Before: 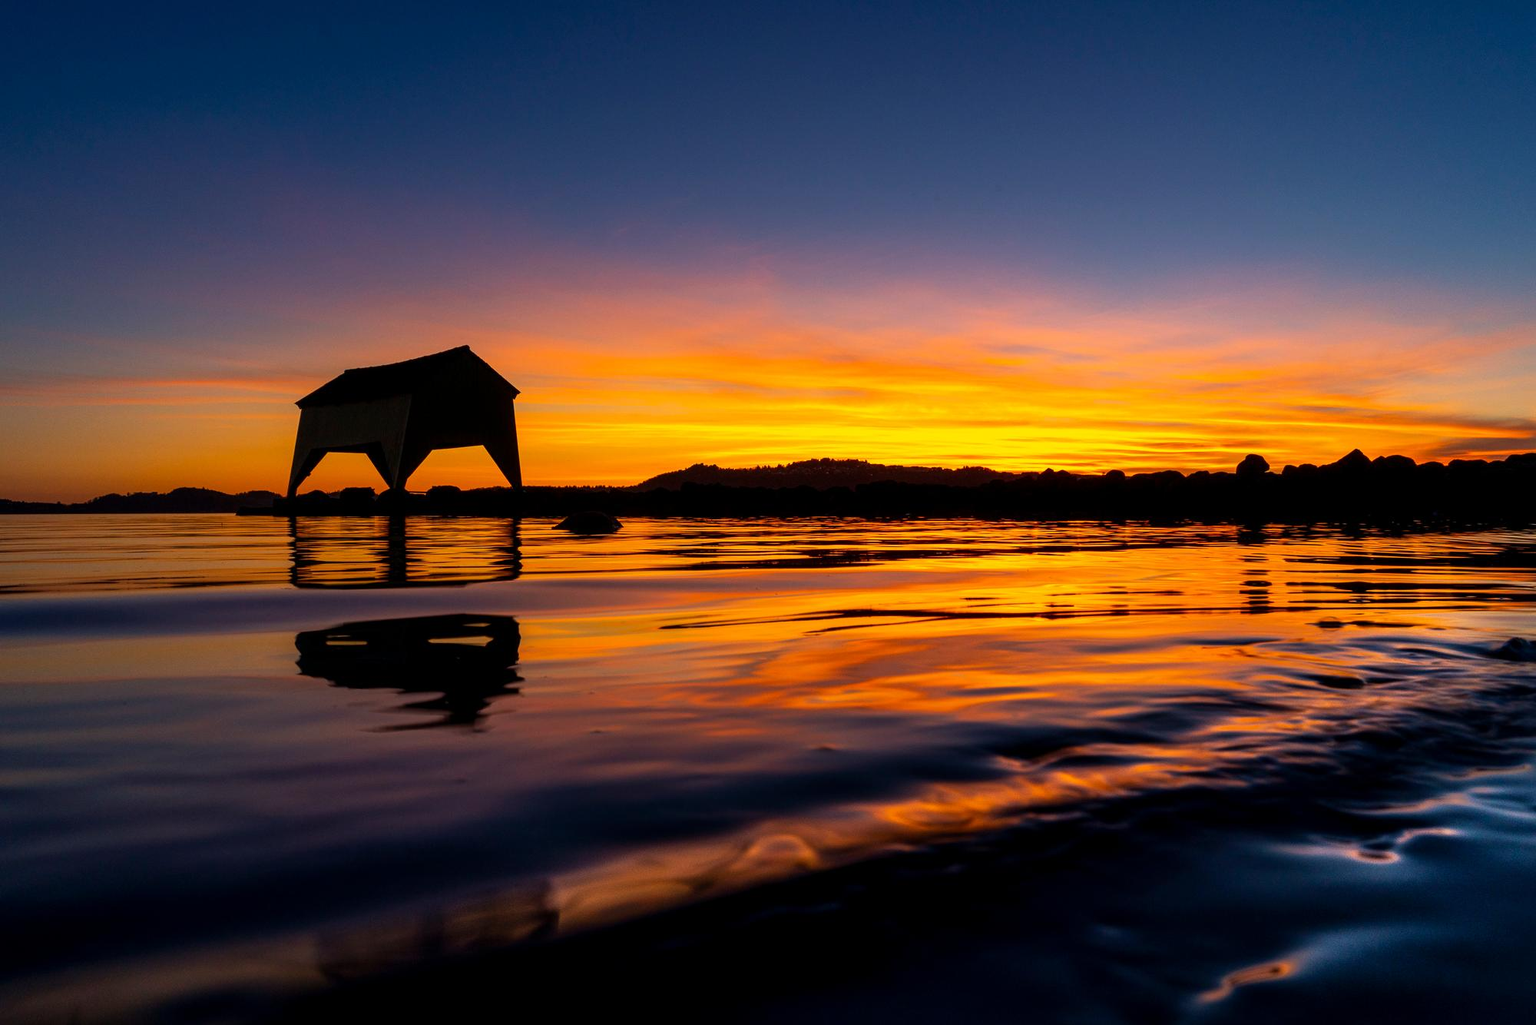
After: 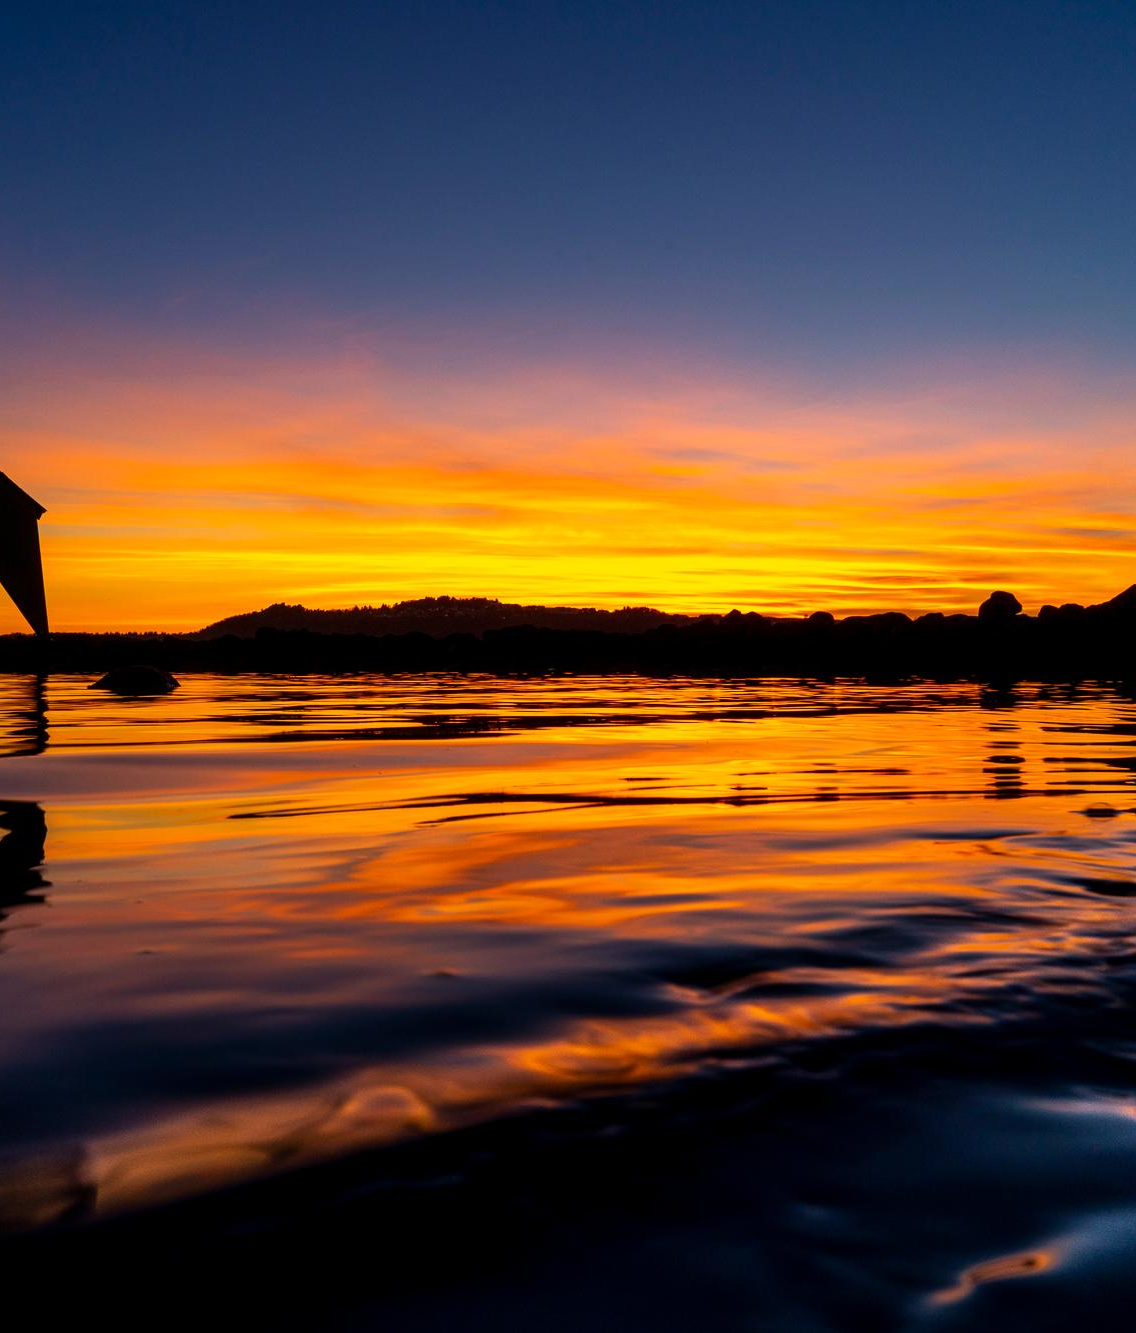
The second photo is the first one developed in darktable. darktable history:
crop: left 31.552%, top 0.017%, right 11.63%
tone equalizer: on, module defaults
